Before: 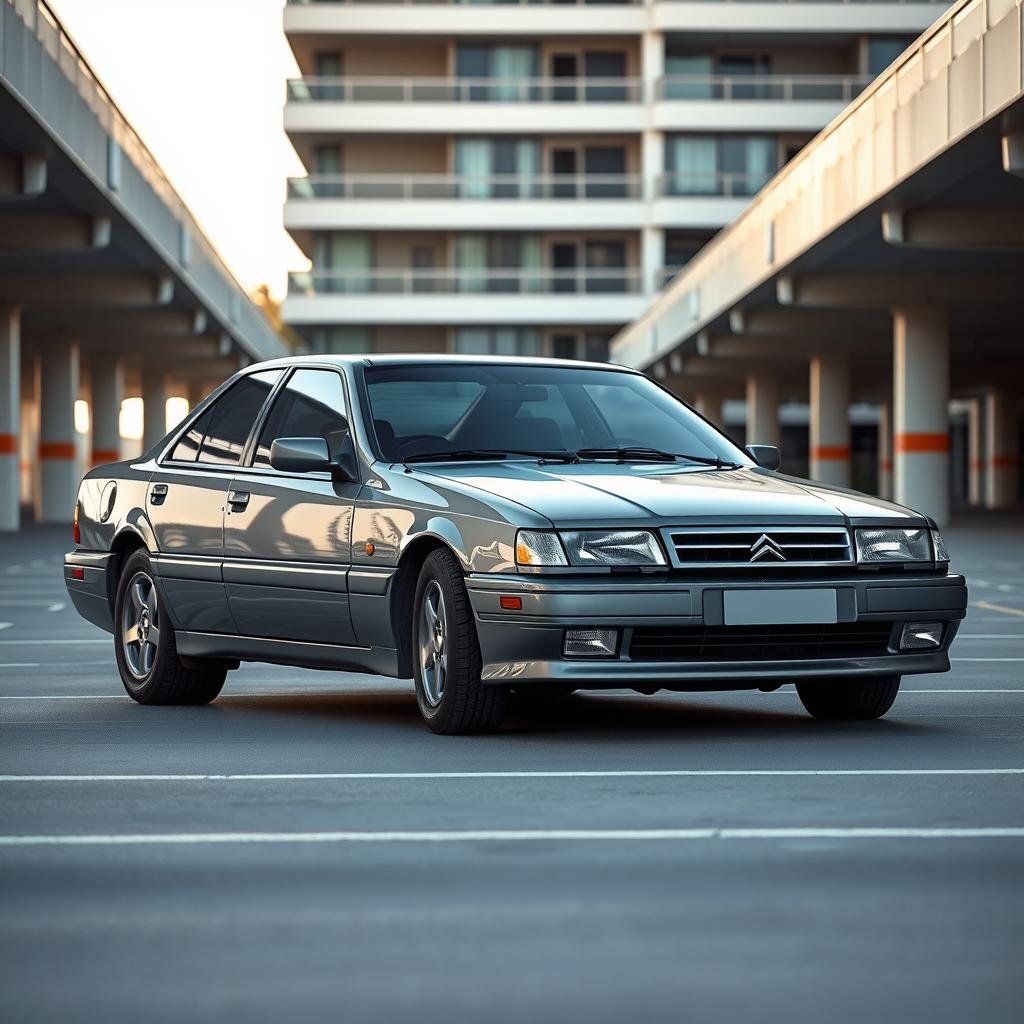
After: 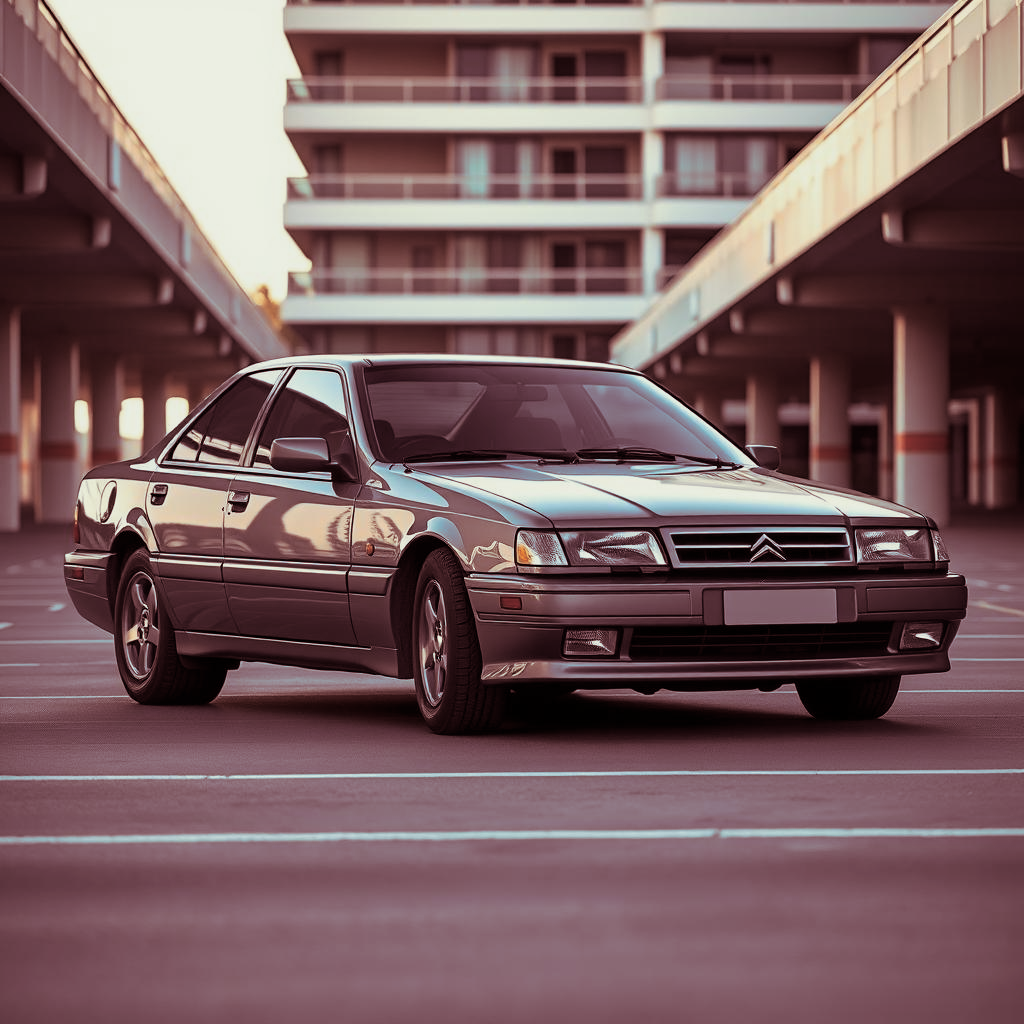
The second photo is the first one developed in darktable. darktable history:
exposure: exposure -0.293 EV, compensate highlight preservation false
split-toning: compress 20%
